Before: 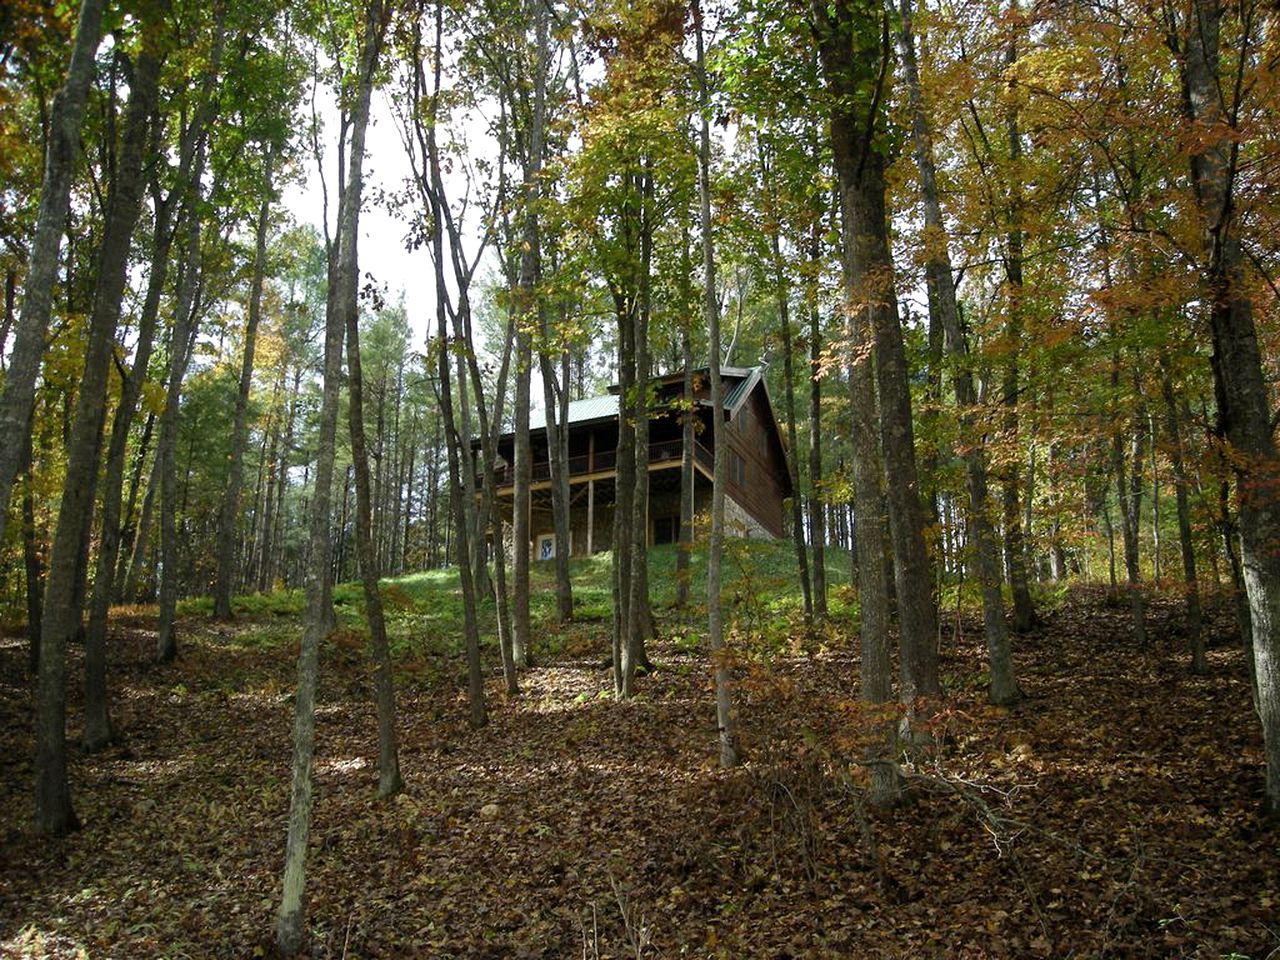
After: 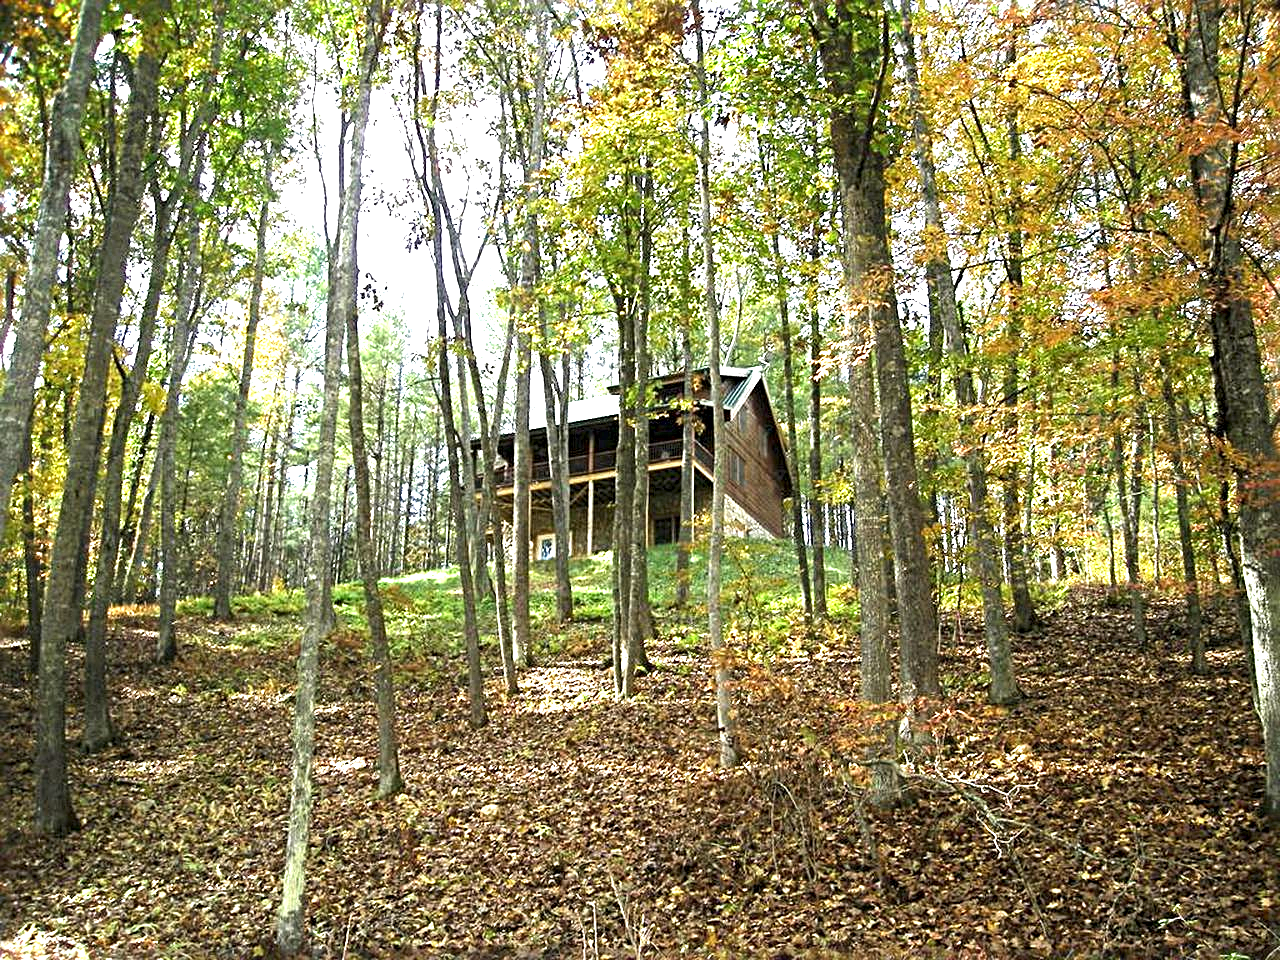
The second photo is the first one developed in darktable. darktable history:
sharpen: radius 4
exposure: black level correction 0, exposure 1.943 EV, compensate exposure bias true, compensate highlight preservation false
